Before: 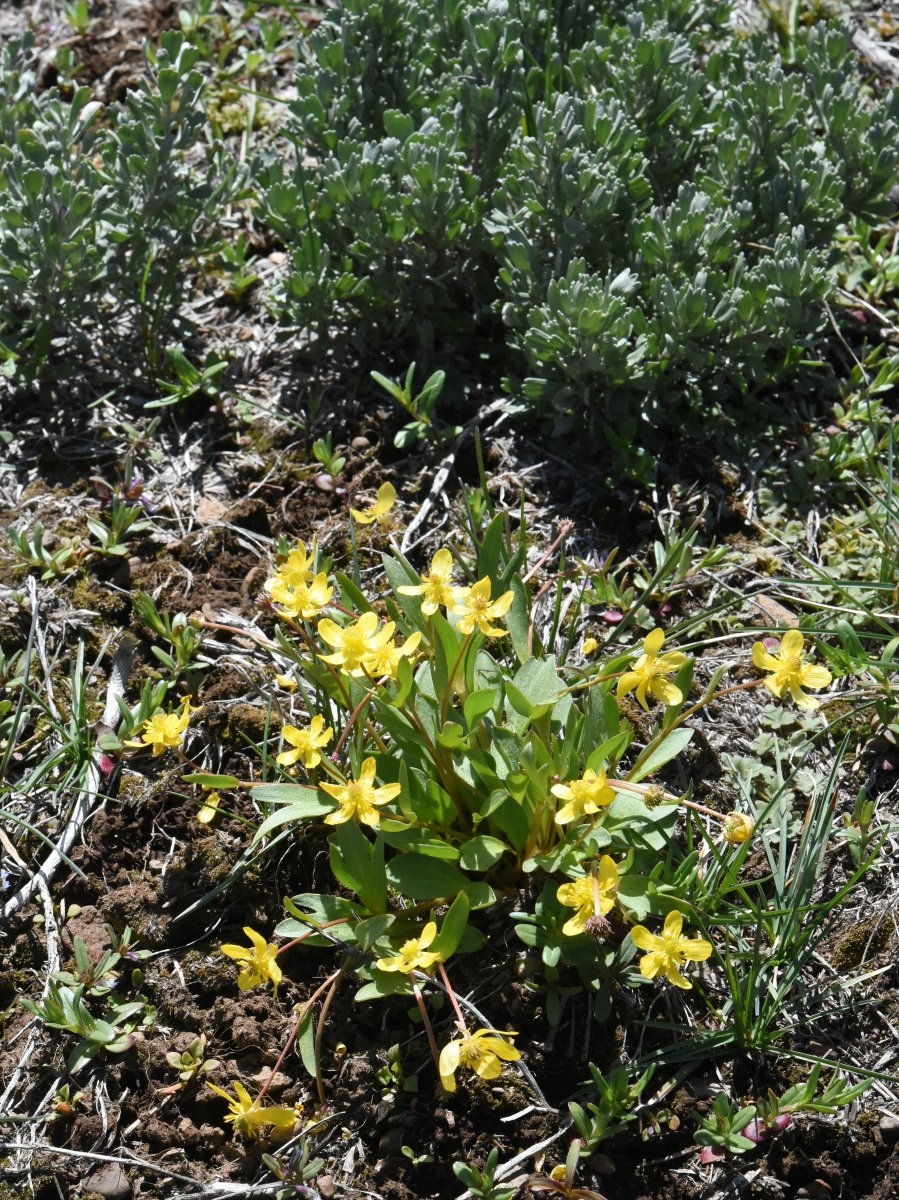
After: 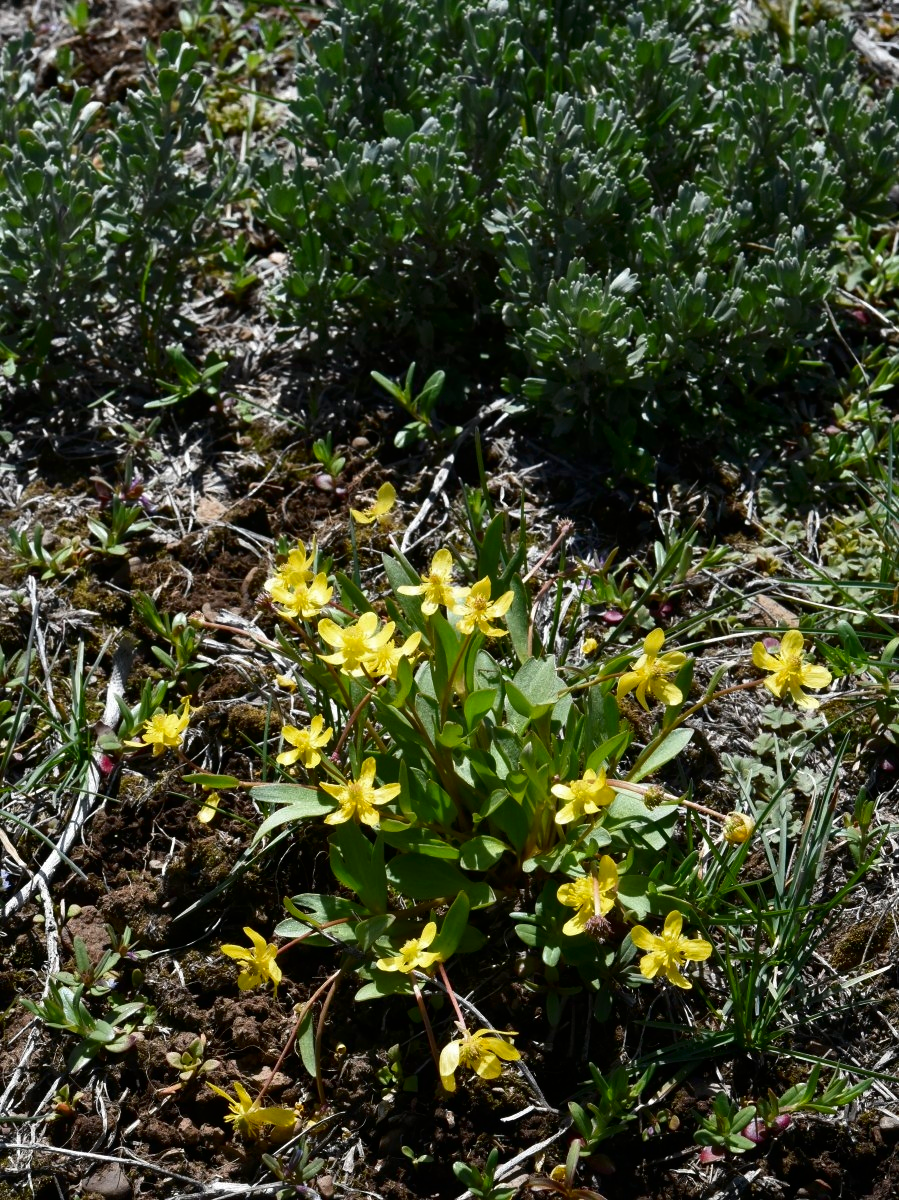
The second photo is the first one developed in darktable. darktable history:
contrast brightness saturation: brightness -0.217, saturation 0.081
